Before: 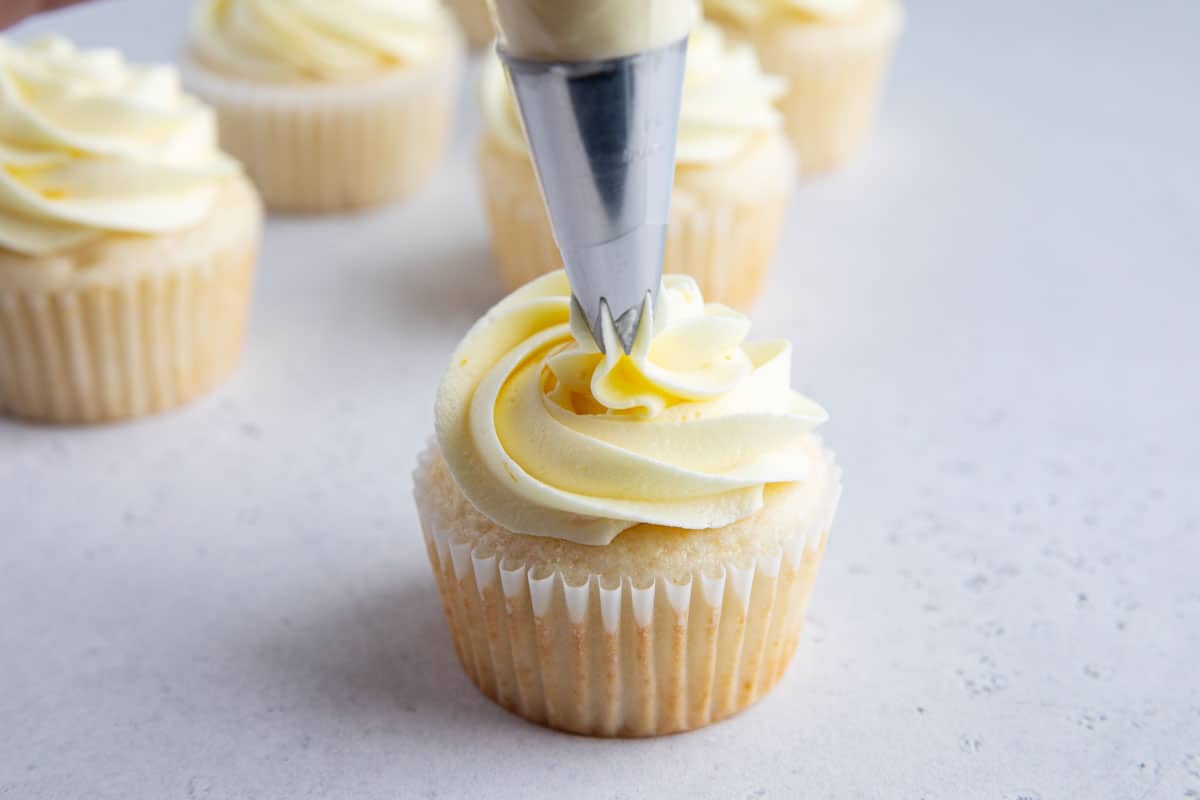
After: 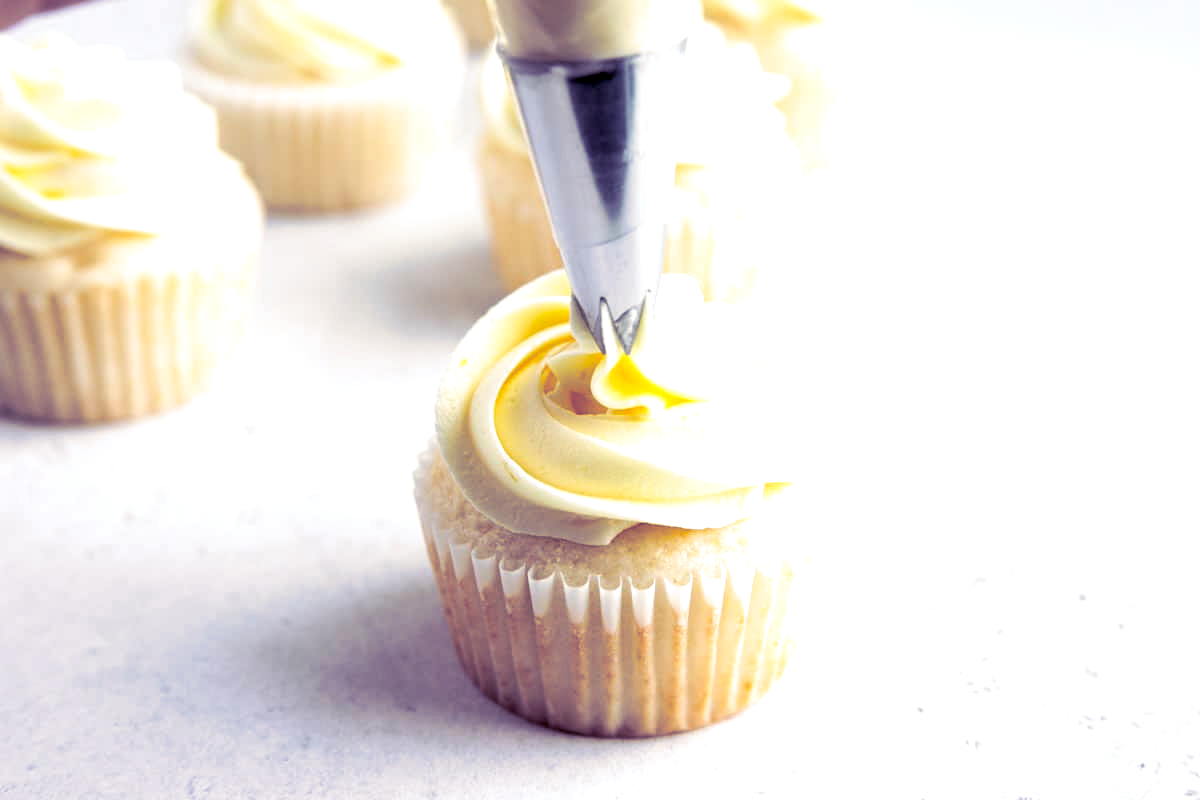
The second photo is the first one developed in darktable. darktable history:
exposure: black level correction 0.012, exposure 0.7 EV, compensate exposure bias true, compensate highlight preservation false
split-toning: shadows › hue 255.6°, shadows › saturation 0.66, highlights › hue 43.2°, highlights › saturation 0.68, balance -50.1
